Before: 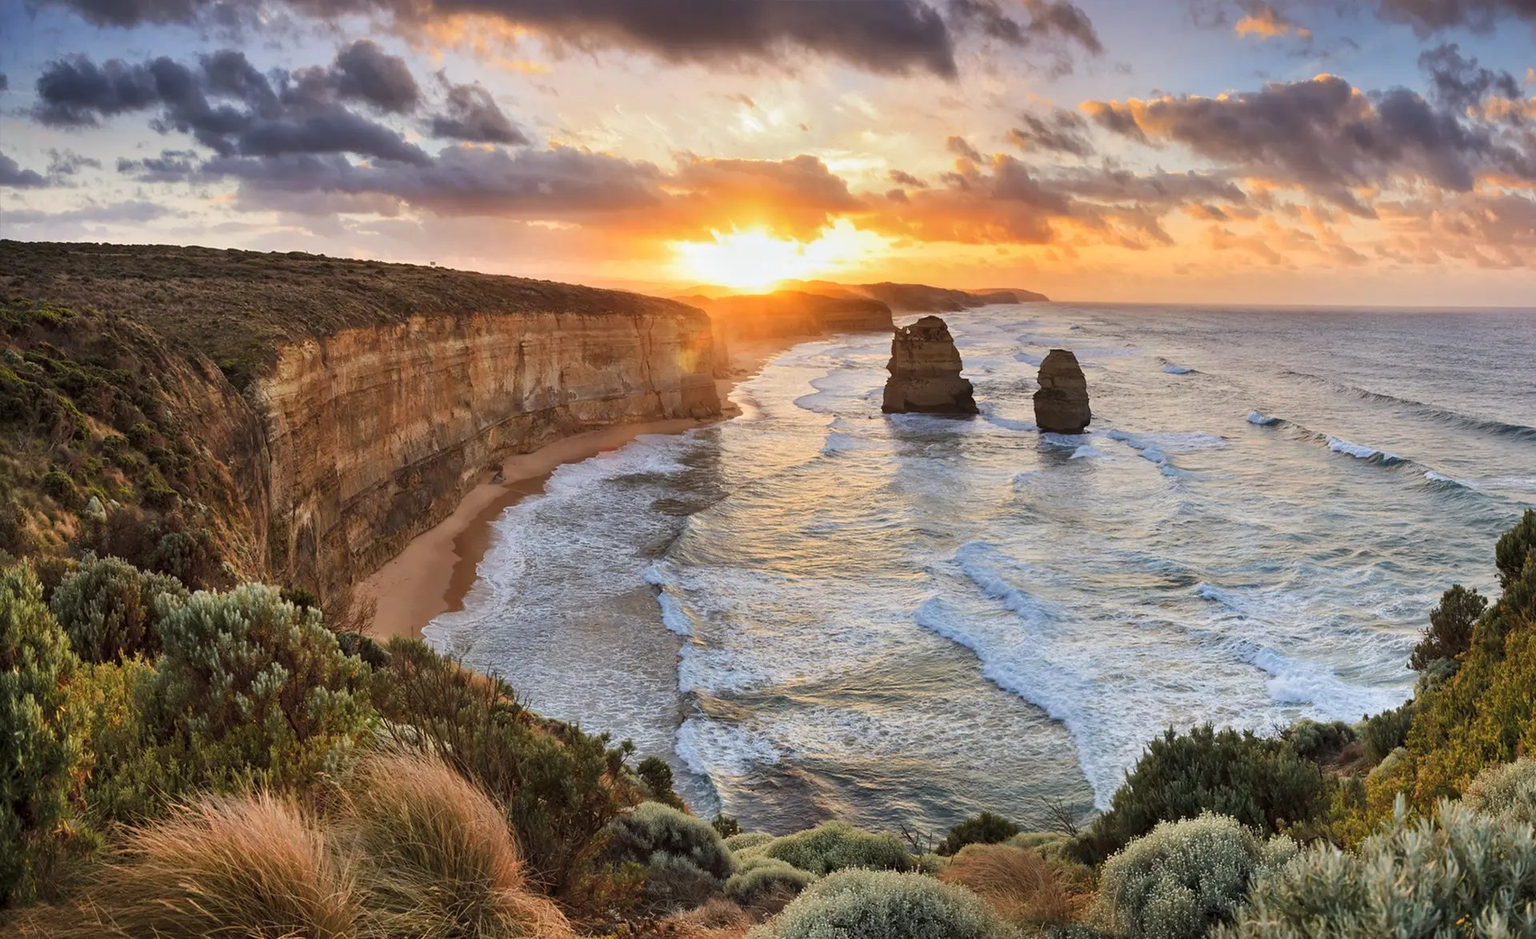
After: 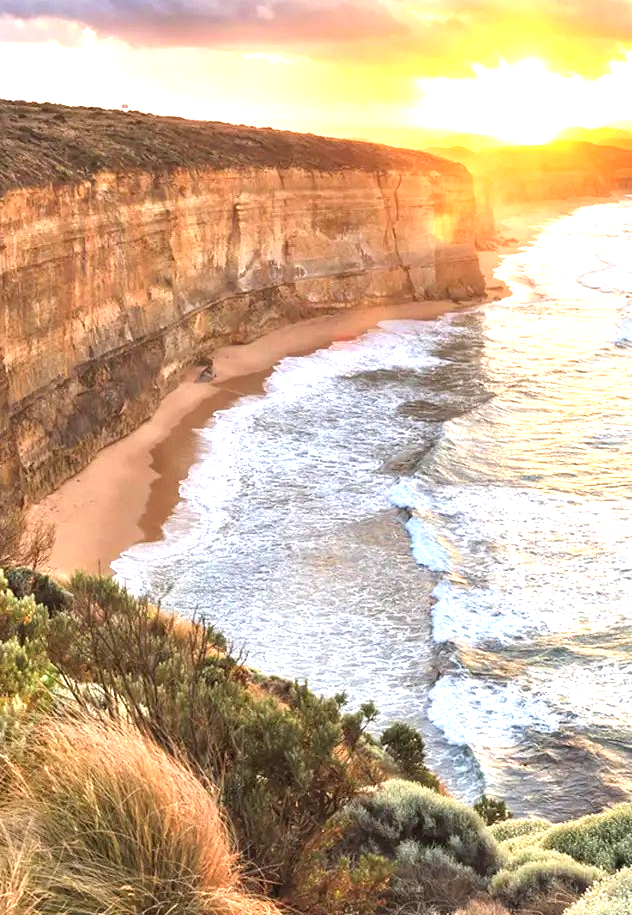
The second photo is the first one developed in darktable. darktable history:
crop and rotate: left 21.673%, top 19.046%, right 45.393%, bottom 2.967%
exposure: black level correction 0, exposure 1.506 EV, compensate exposure bias true, compensate highlight preservation false
